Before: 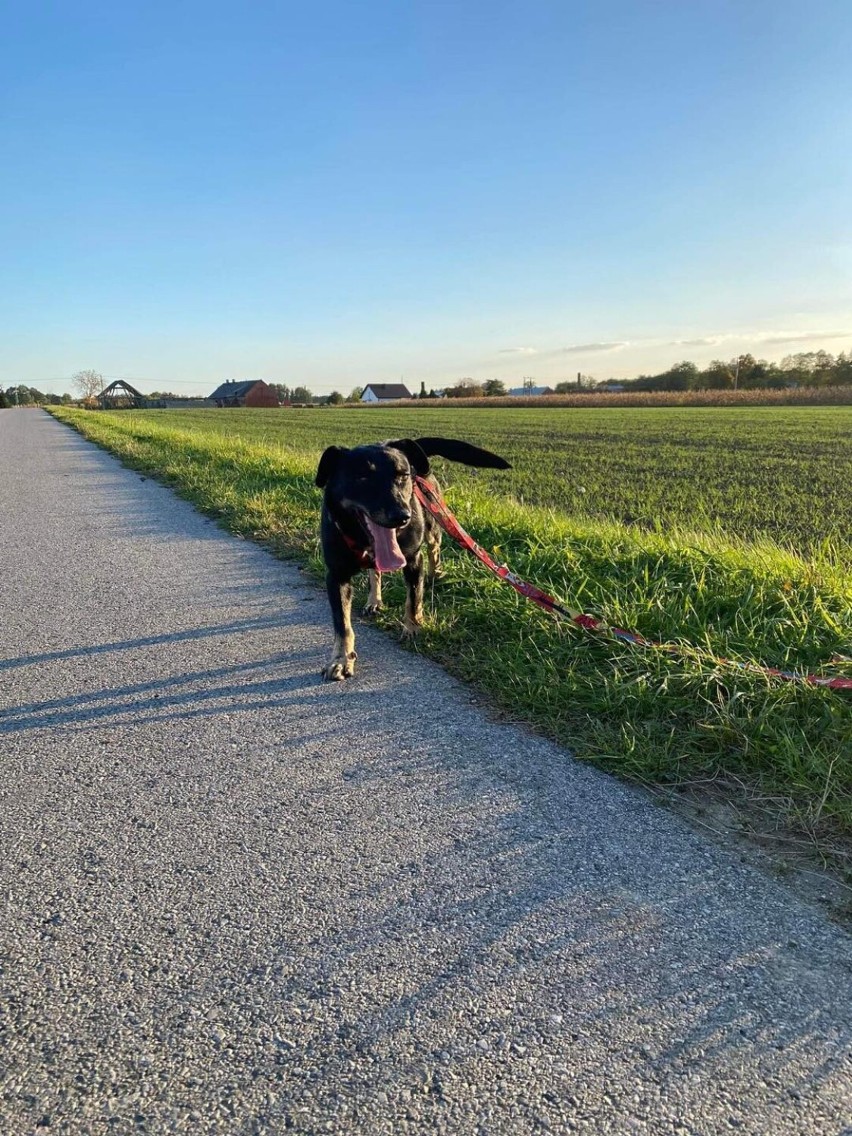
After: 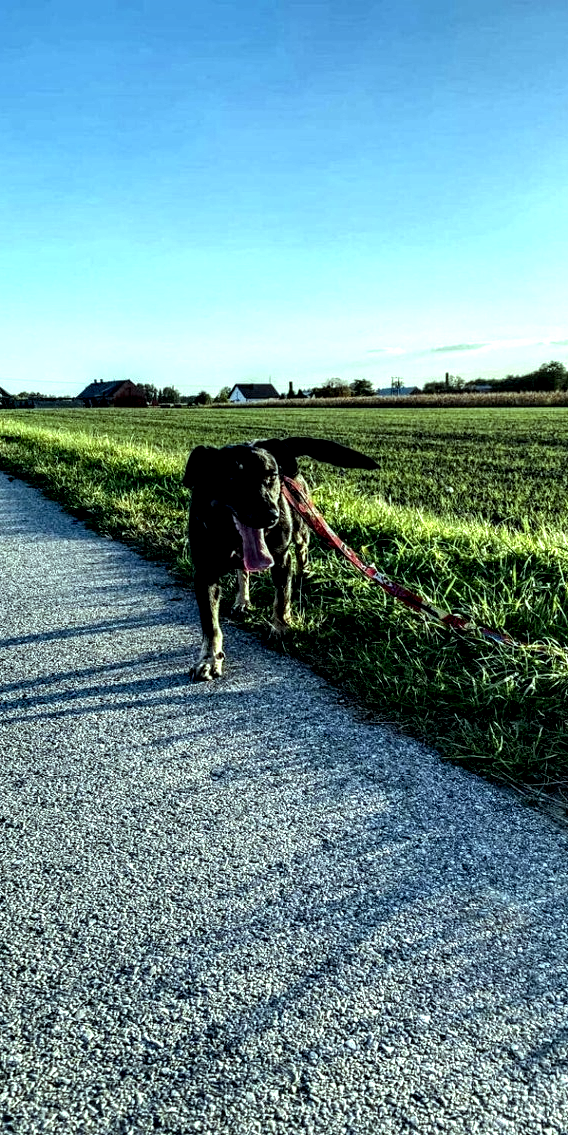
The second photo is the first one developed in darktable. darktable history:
color balance: mode lift, gamma, gain (sRGB), lift [0.997, 0.979, 1.021, 1.011], gamma [1, 1.084, 0.916, 0.998], gain [1, 0.87, 1.13, 1.101], contrast 4.55%, contrast fulcrum 38.24%, output saturation 104.09%
local contrast: shadows 185%, detail 225%
crop and rotate: left 15.546%, right 17.787%
